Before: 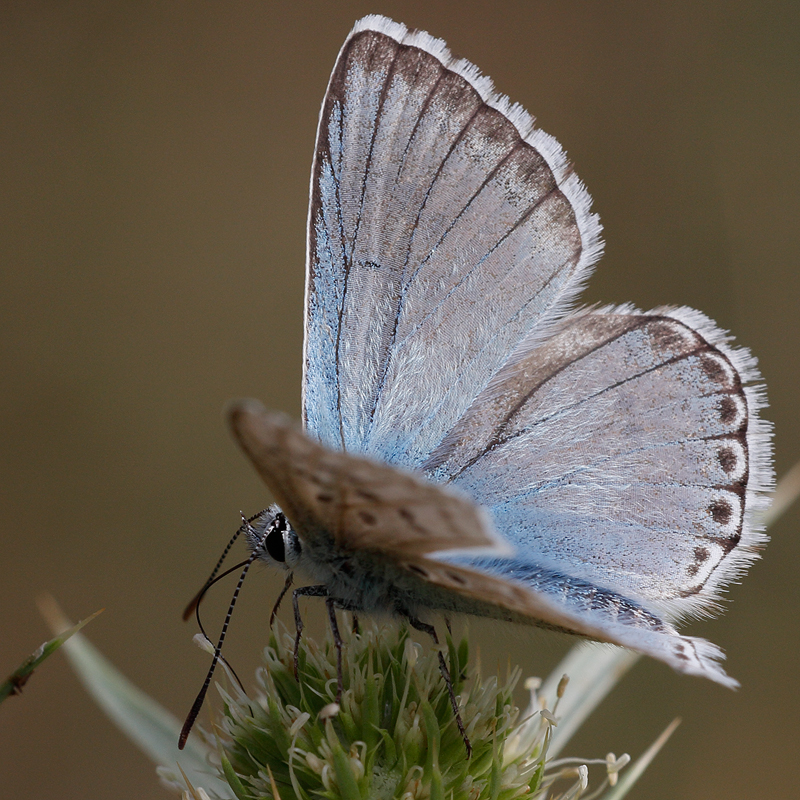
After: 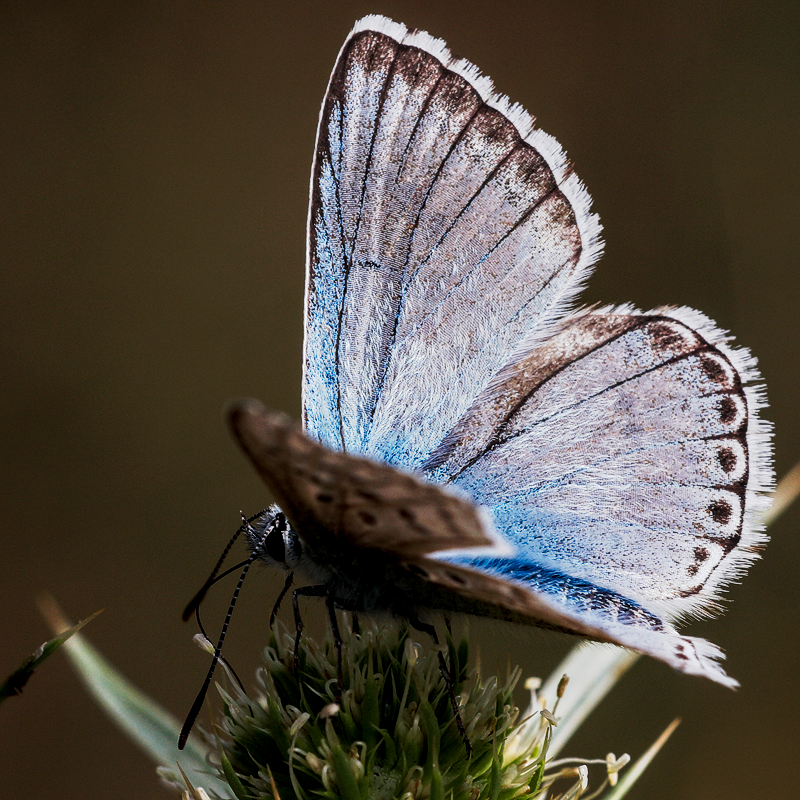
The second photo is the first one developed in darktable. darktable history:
tone curve: curves: ch0 [(0, 0) (0.003, 0.006) (0.011, 0.006) (0.025, 0.008) (0.044, 0.014) (0.069, 0.02) (0.1, 0.025) (0.136, 0.037) (0.177, 0.053) (0.224, 0.086) (0.277, 0.13) (0.335, 0.189) (0.399, 0.253) (0.468, 0.375) (0.543, 0.521) (0.623, 0.671) (0.709, 0.789) (0.801, 0.841) (0.898, 0.889) (1, 1)], preserve colors none
local contrast: detail 142%
